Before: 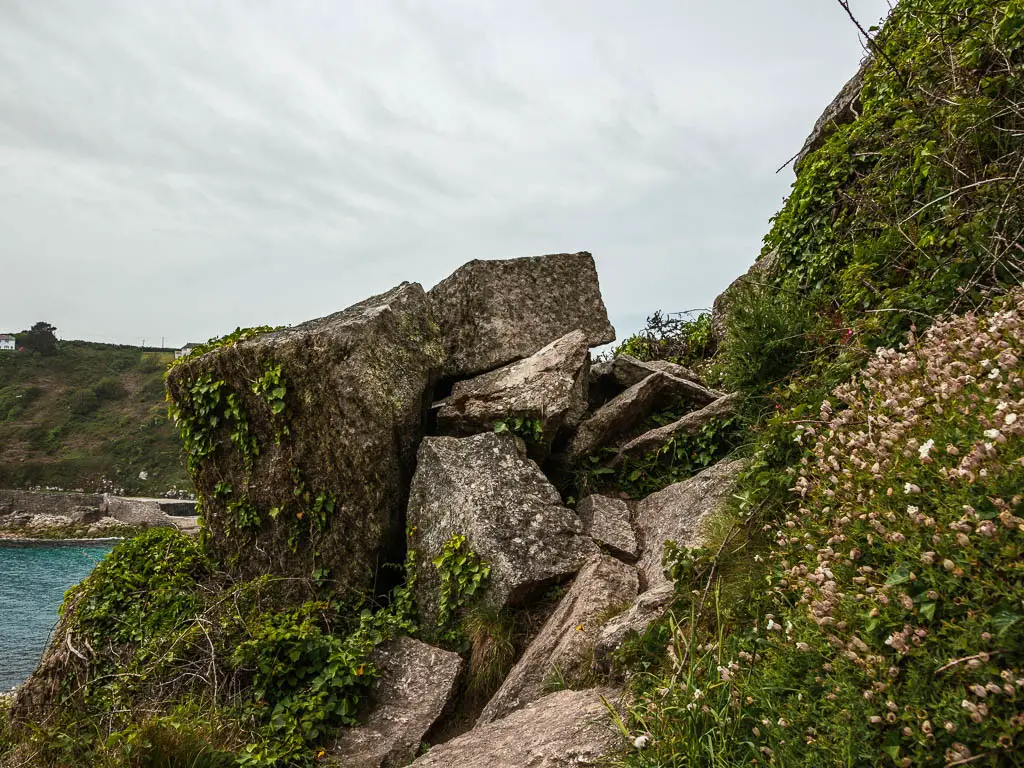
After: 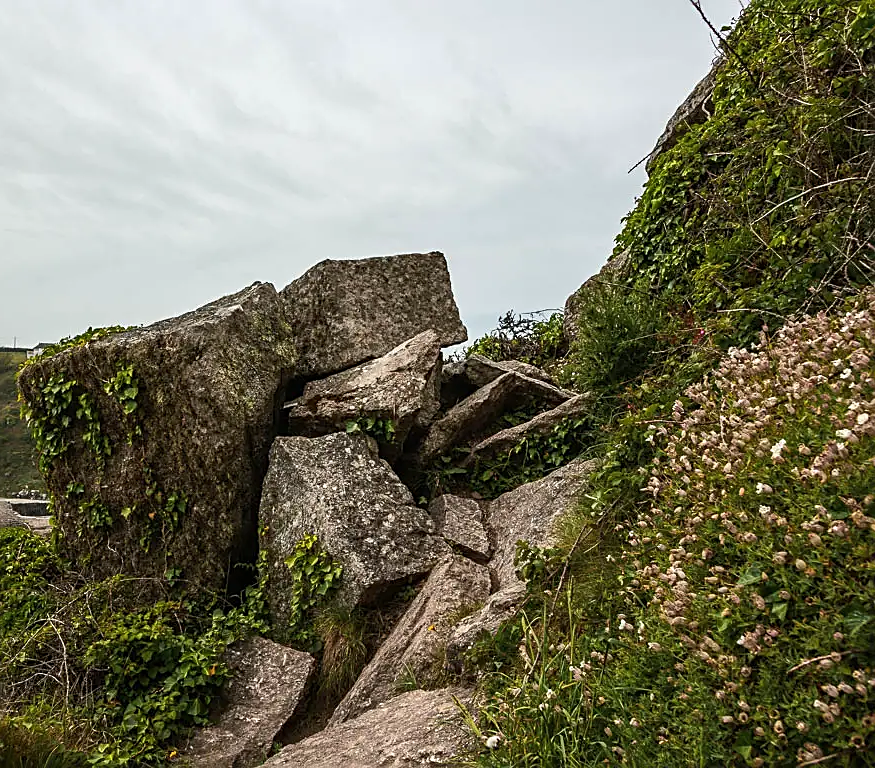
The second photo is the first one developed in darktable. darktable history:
sharpen: on, module defaults
crop and rotate: left 14.53%
